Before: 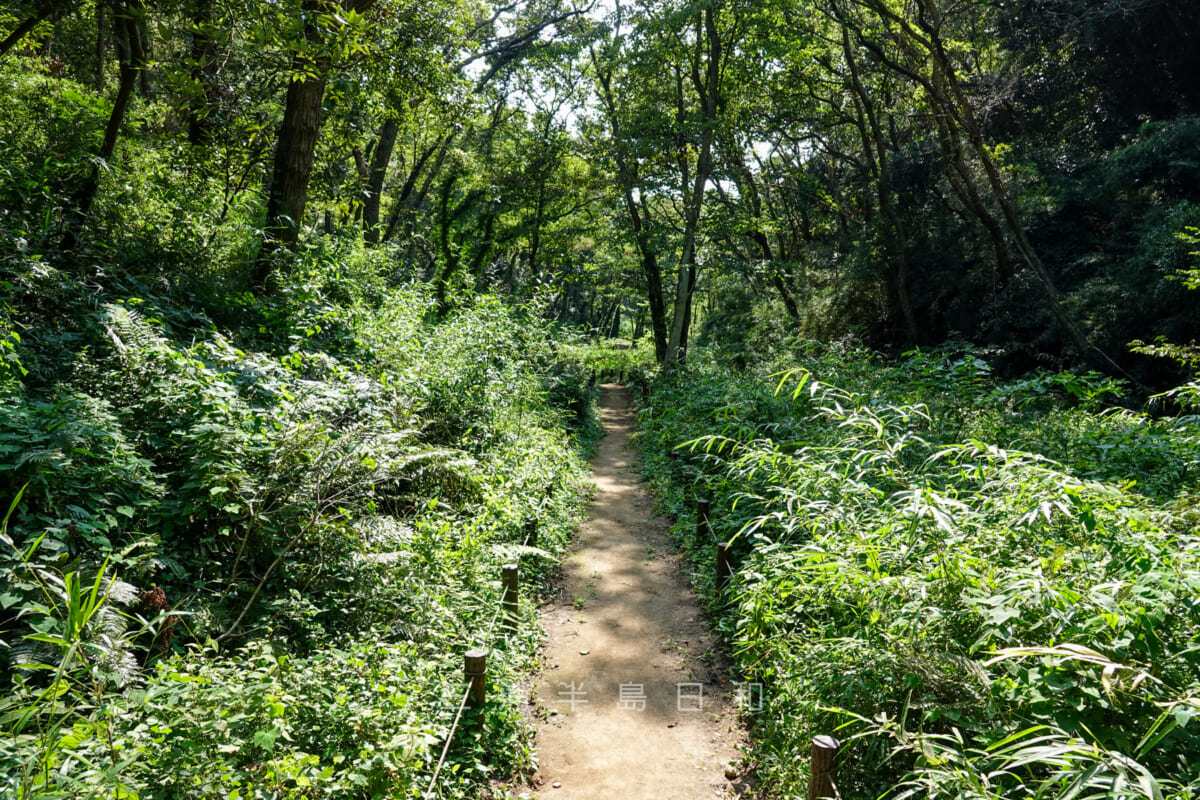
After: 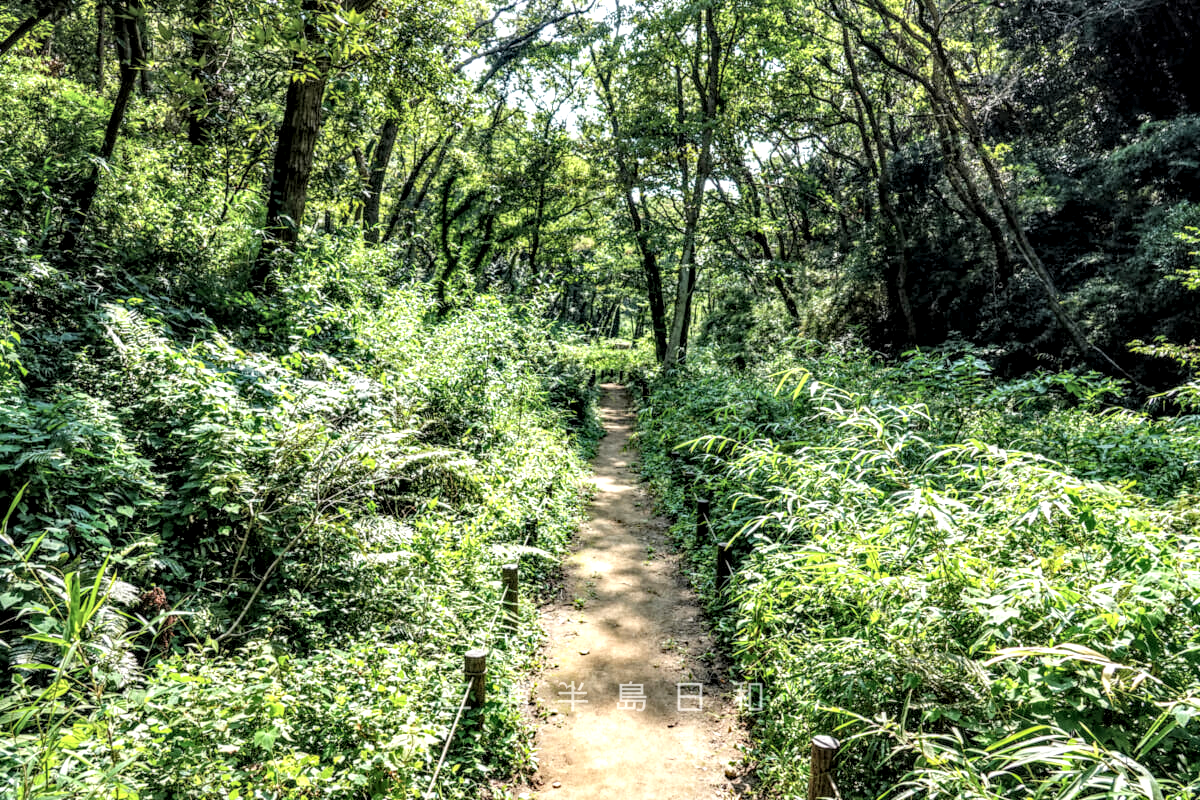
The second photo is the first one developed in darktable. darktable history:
contrast brightness saturation: brightness 0.277
local contrast: highlights 17%, detail 185%
haze removal: strength 0.291, distance 0.245, adaptive false
